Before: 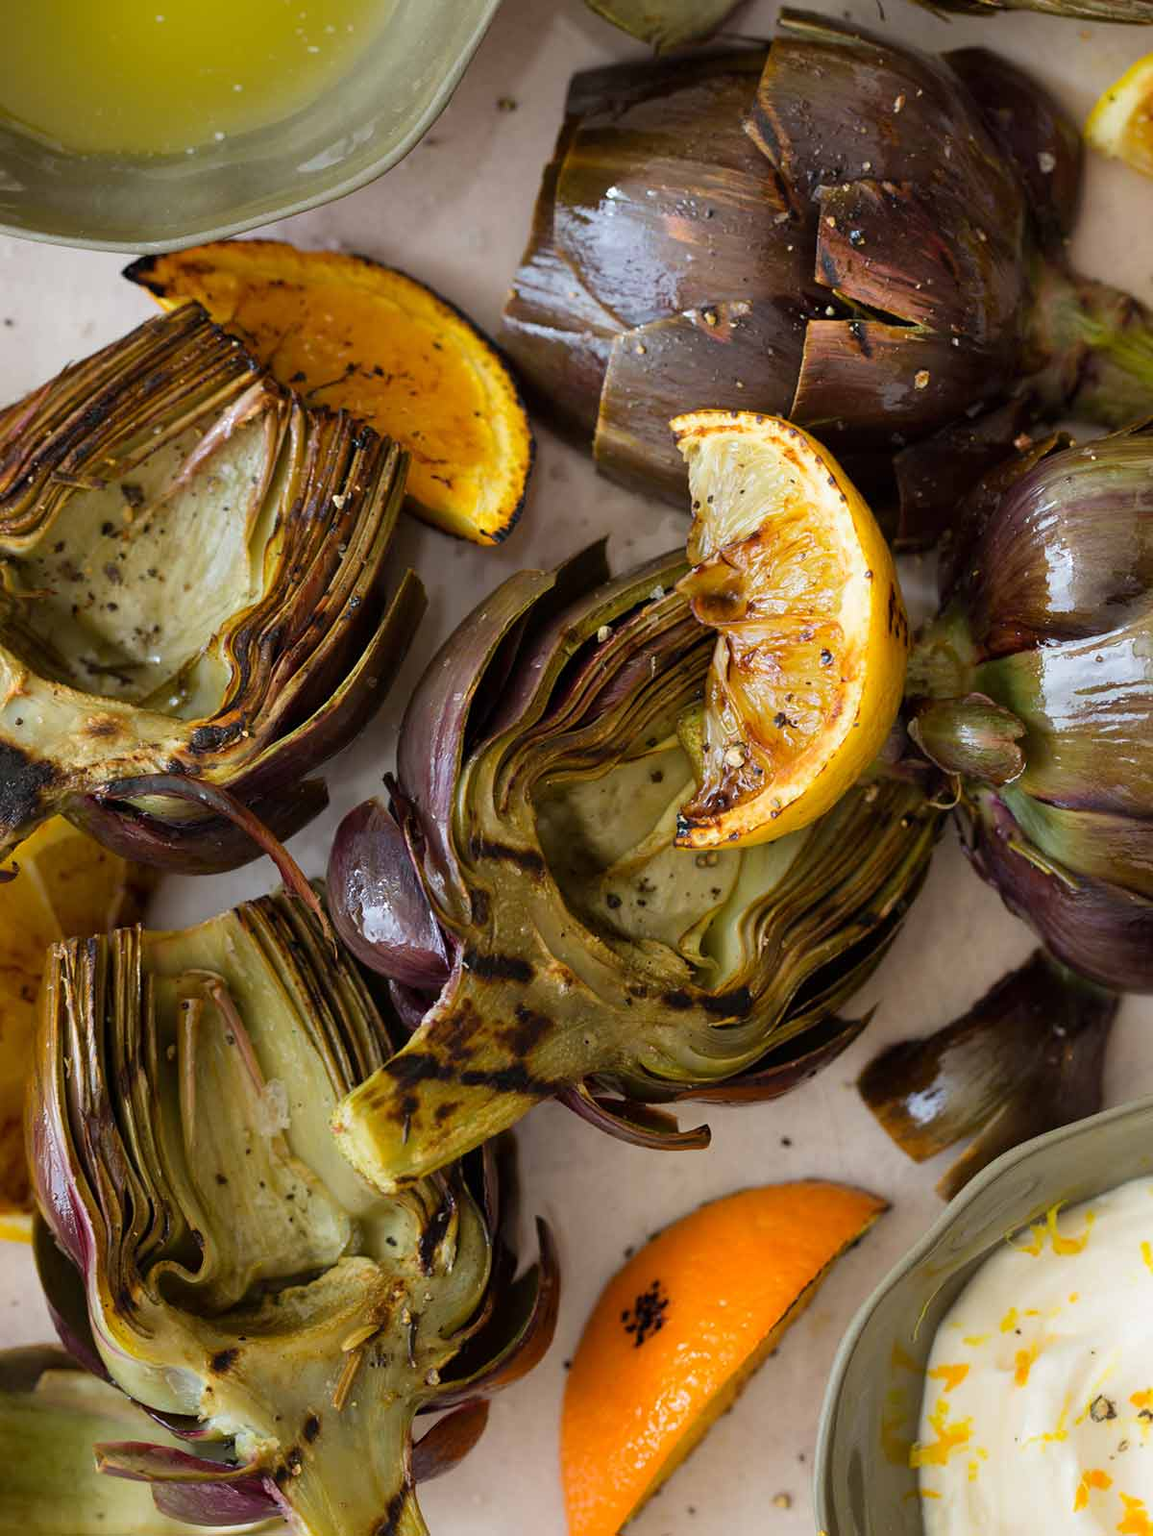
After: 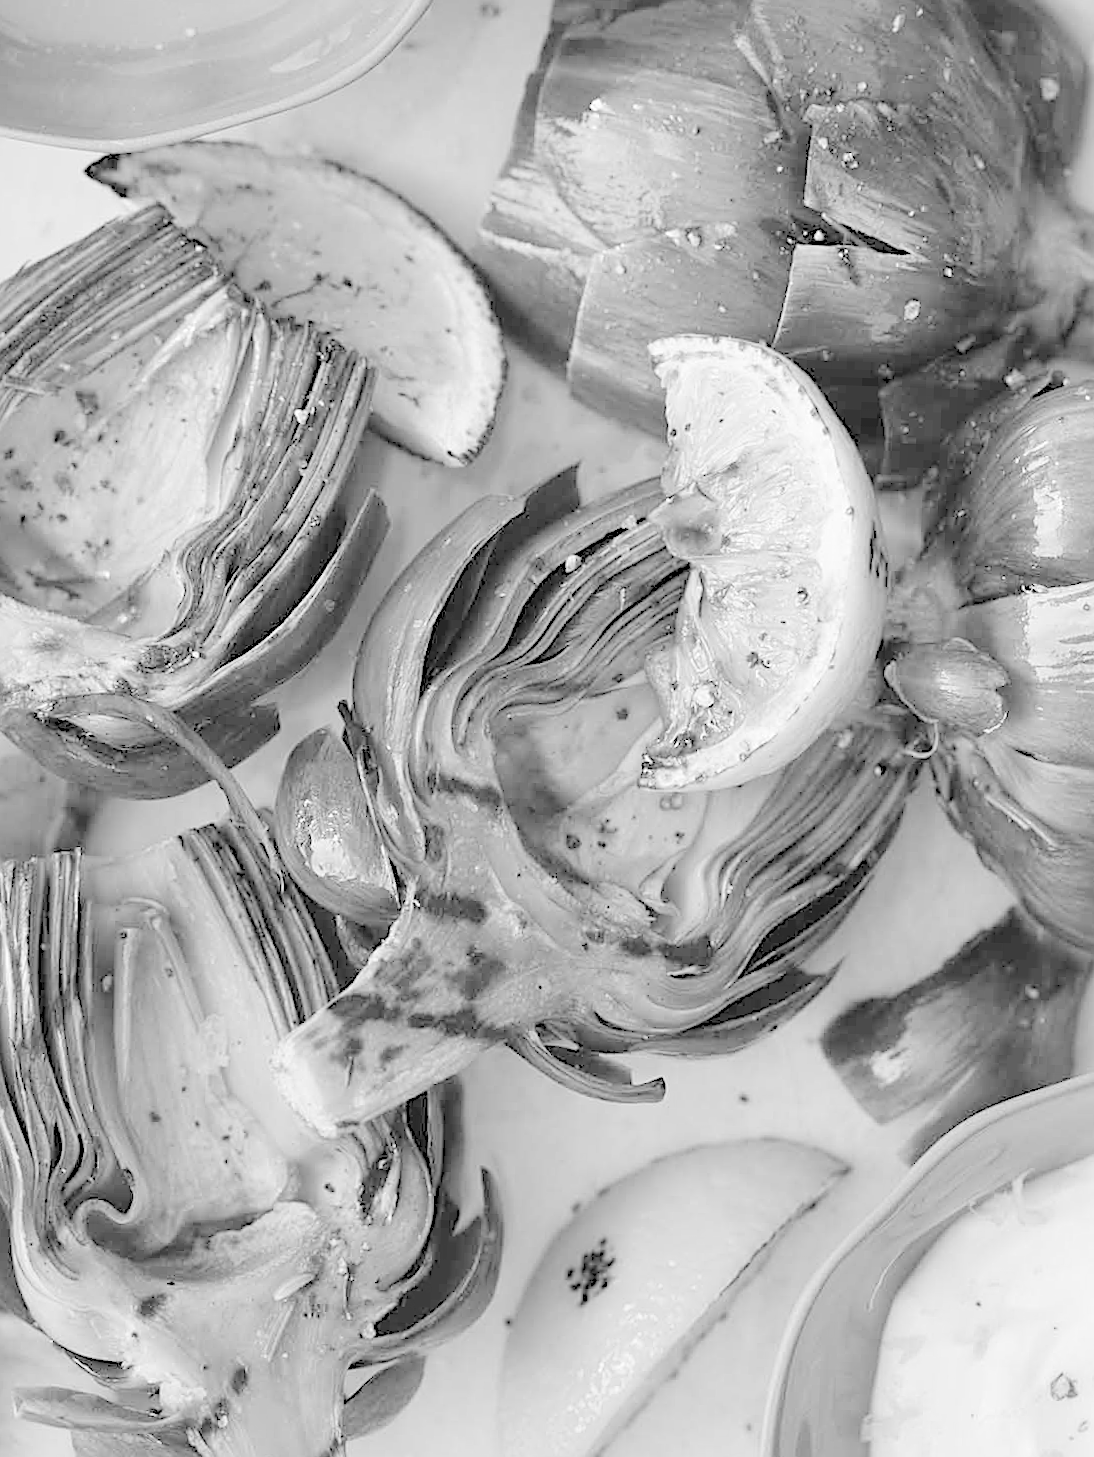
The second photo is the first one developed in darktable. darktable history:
contrast brightness saturation: brightness 1
monochrome: a 32, b 64, size 2.3
sharpen: on, module defaults
crop and rotate: angle -1.96°, left 3.097%, top 4.154%, right 1.586%, bottom 0.529%
